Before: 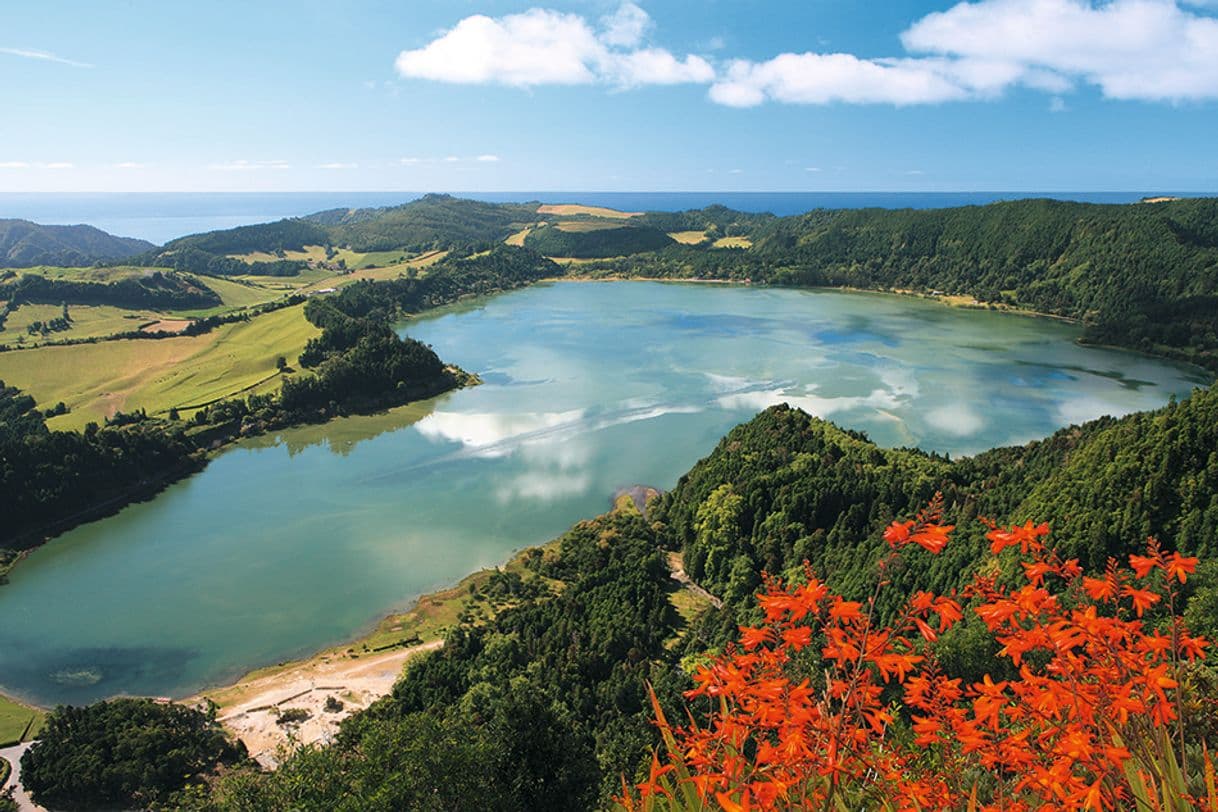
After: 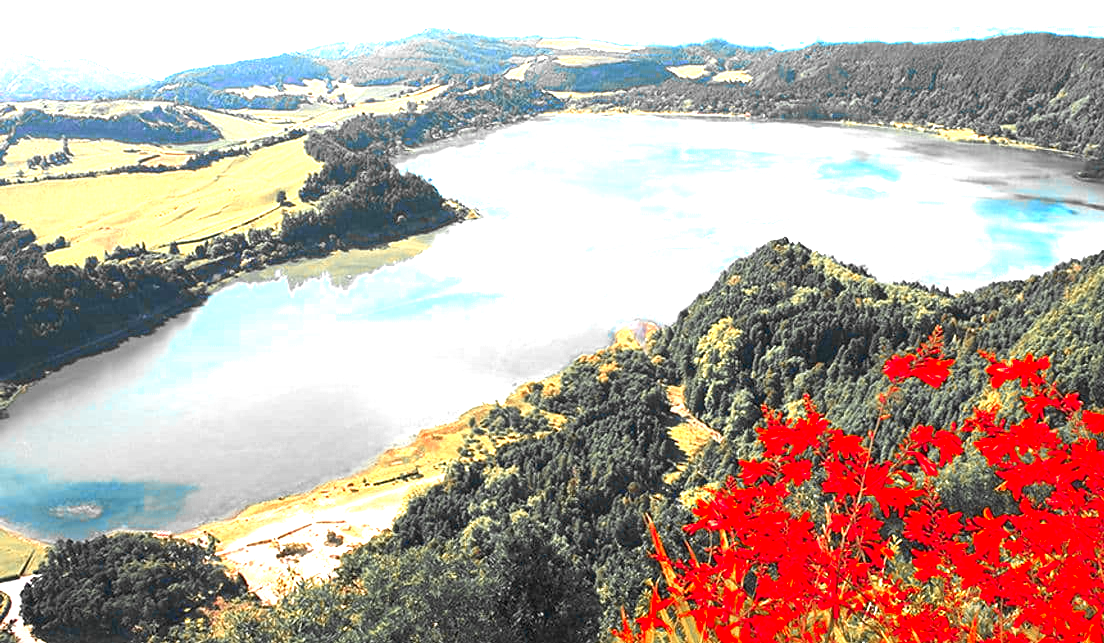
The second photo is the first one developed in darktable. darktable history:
crop: top 20.49%, right 9.347%, bottom 0.287%
color zones: curves: ch0 [(0, 0.363) (0.128, 0.373) (0.25, 0.5) (0.402, 0.407) (0.521, 0.525) (0.63, 0.559) (0.729, 0.662) (0.867, 0.471)]; ch1 [(0, 0.515) (0.136, 0.618) (0.25, 0.5) (0.378, 0) (0.516, 0) (0.622, 0.593) (0.737, 0.819) (0.87, 0.593)]; ch2 [(0, 0.529) (0.128, 0.471) (0.282, 0.451) (0.386, 0.662) (0.516, 0.525) (0.633, 0.554) (0.75, 0.62) (0.875, 0.441)]
contrast equalizer: octaves 7, y [[0.5, 0.501, 0.532, 0.538, 0.54, 0.541], [0.5 ×6], [0.5 ×6], [0 ×6], [0 ×6]], mix 0.272
exposure: black level correction 0, exposure 1.989 EV, compensate highlight preservation false
